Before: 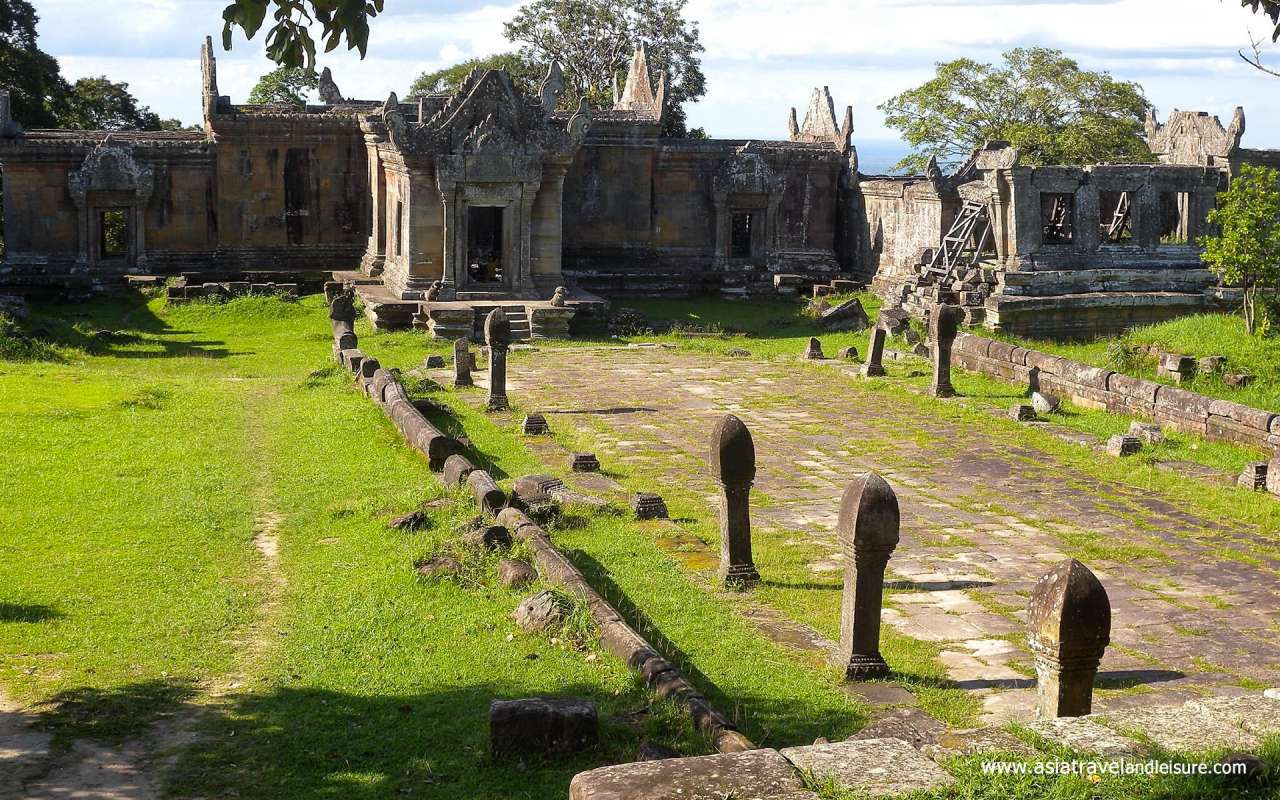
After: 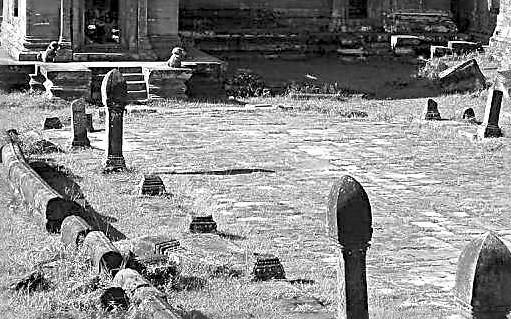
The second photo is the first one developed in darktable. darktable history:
crop: left 30%, top 30%, right 30%, bottom 30%
monochrome: a 16.06, b 15.48, size 1
color correction: highlights a* 6.27, highlights b* 8.19, shadows a* 5.94, shadows b* 7.23, saturation 0.9
color balance rgb: global offset › luminance -0.5%, perceptual saturation grading › highlights -17.77%, perceptual saturation grading › mid-tones 33.1%, perceptual saturation grading › shadows 50.52%, perceptual brilliance grading › highlights 10.8%, perceptual brilliance grading › shadows -10.8%, global vibrance 24.22%, contrast -25%
local contrast: mode bilateral grid, contrast 20, coarseness 50, detail 120%, midtone range 0.2
sharpen: radius 3.025, amount 0.757
exposure: exposure 0.64 EV, compensate highlight preservation false
